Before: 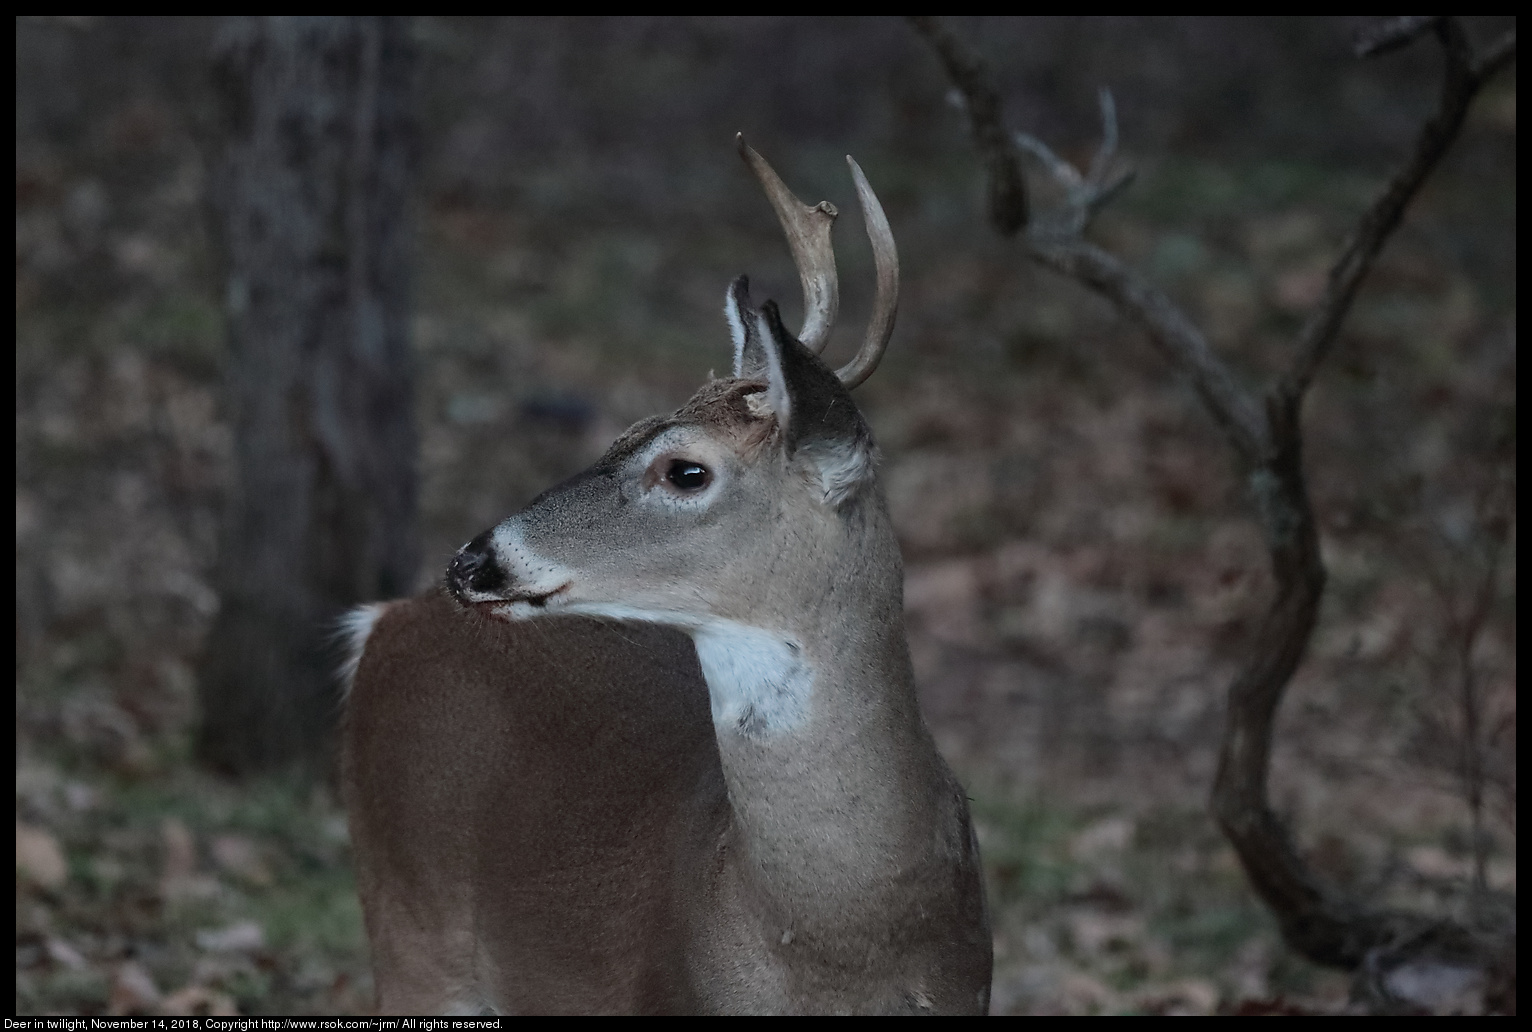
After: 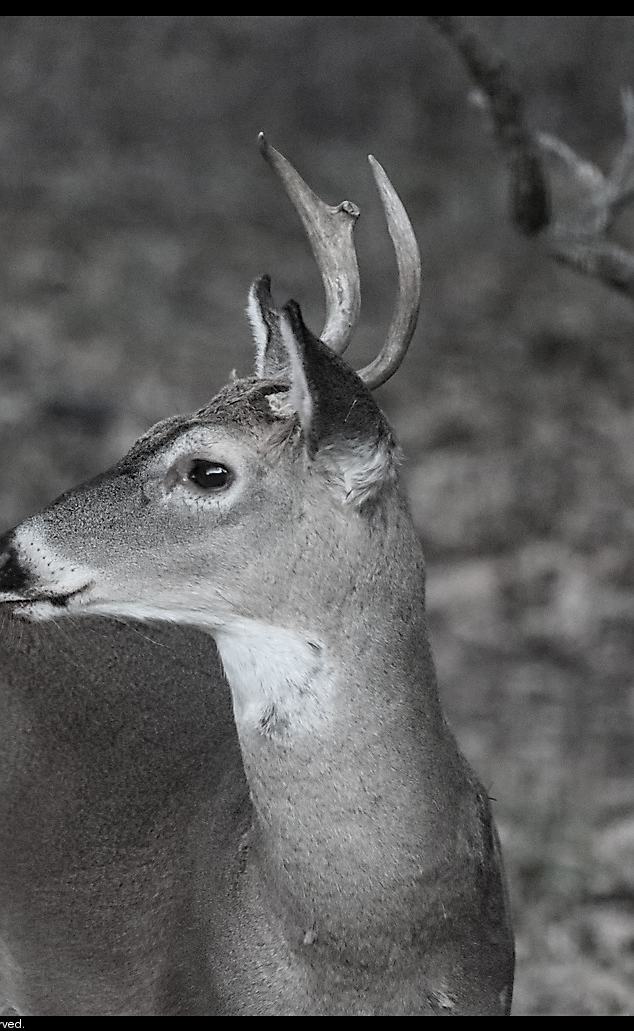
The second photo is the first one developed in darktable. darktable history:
color correction: highlights b* 0.02, saturation 0.292
local contrast: on, module defaults
crop: left 31.228%, right 27.374%
sharpen: on, module defaults
contrast brightness saturation: contrast 0.137, brightness 0.217
